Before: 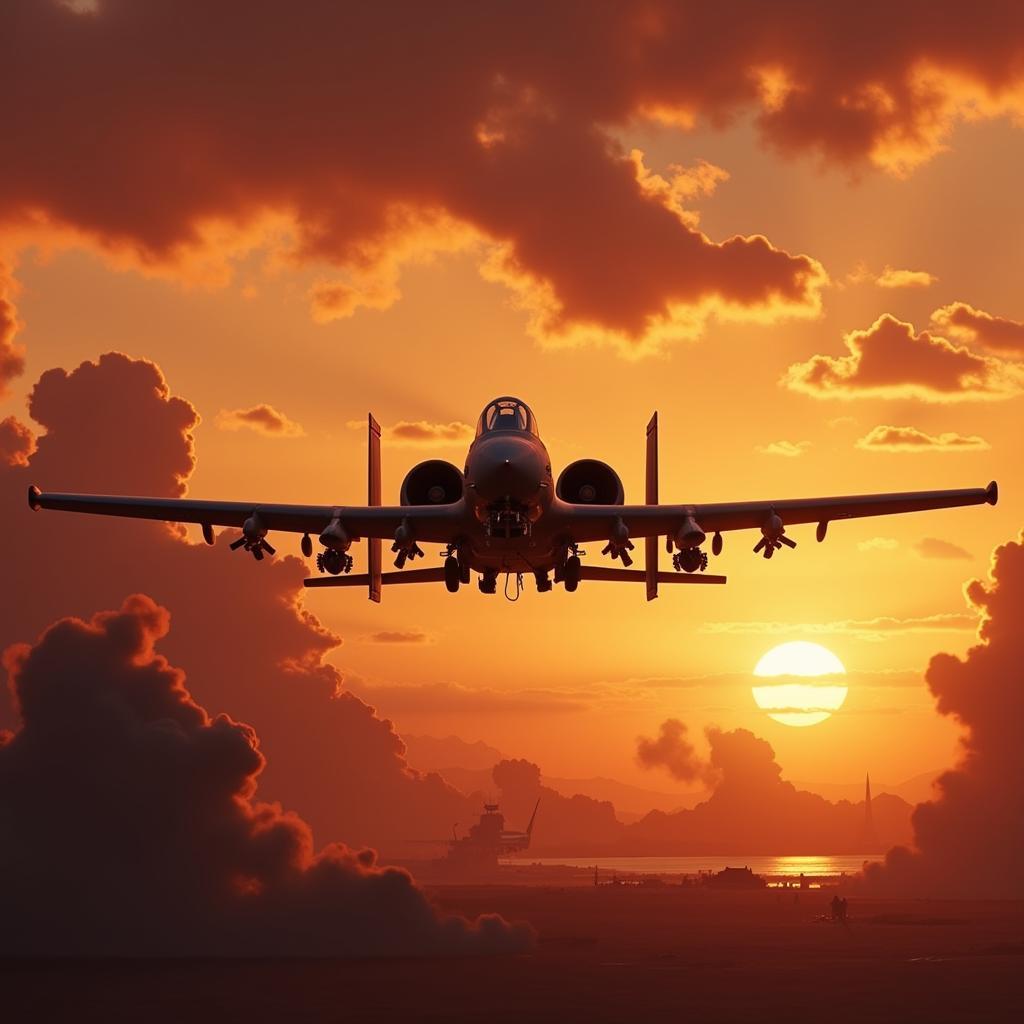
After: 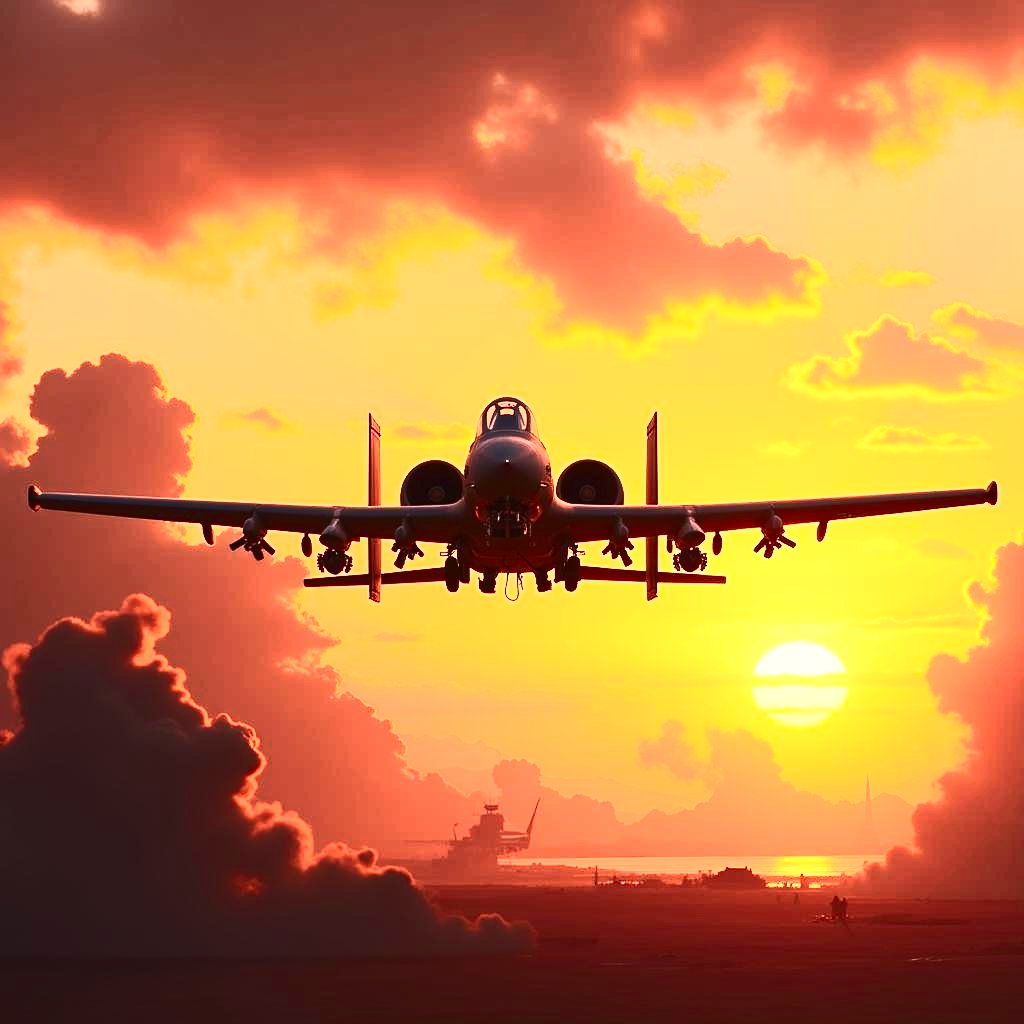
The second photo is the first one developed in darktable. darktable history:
exposure: black level correction 0, exposure 1 EV, compensate highlight preservation false
contrast brightness saturation: contrast 0.637, brightness 0.322, saturation 0.138
